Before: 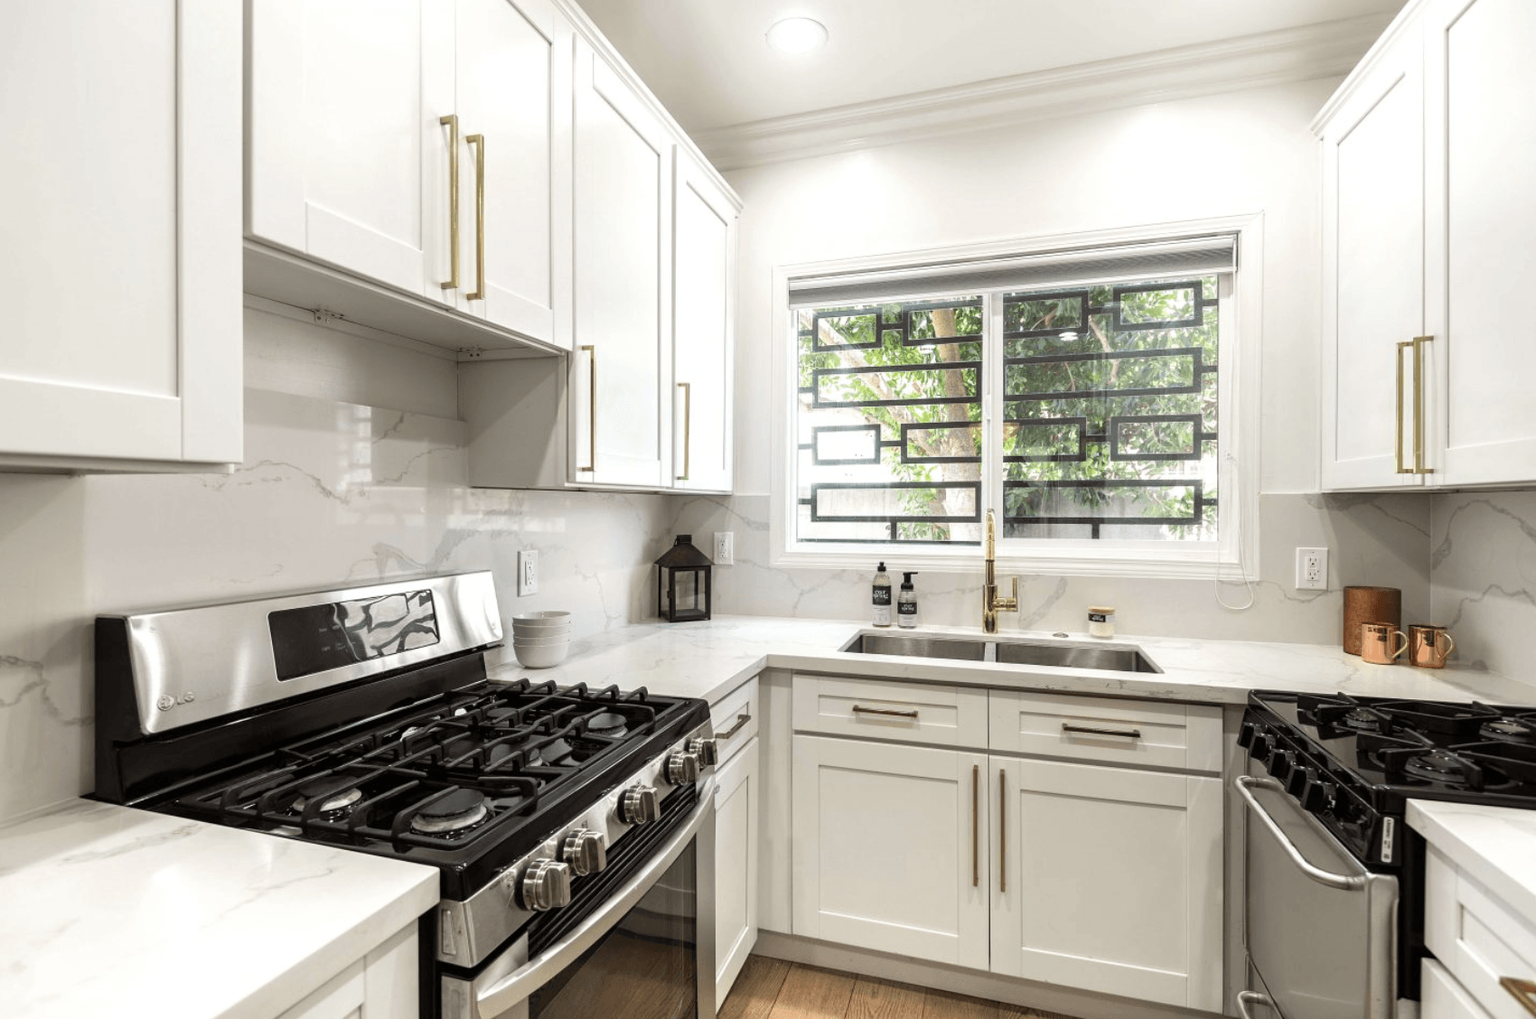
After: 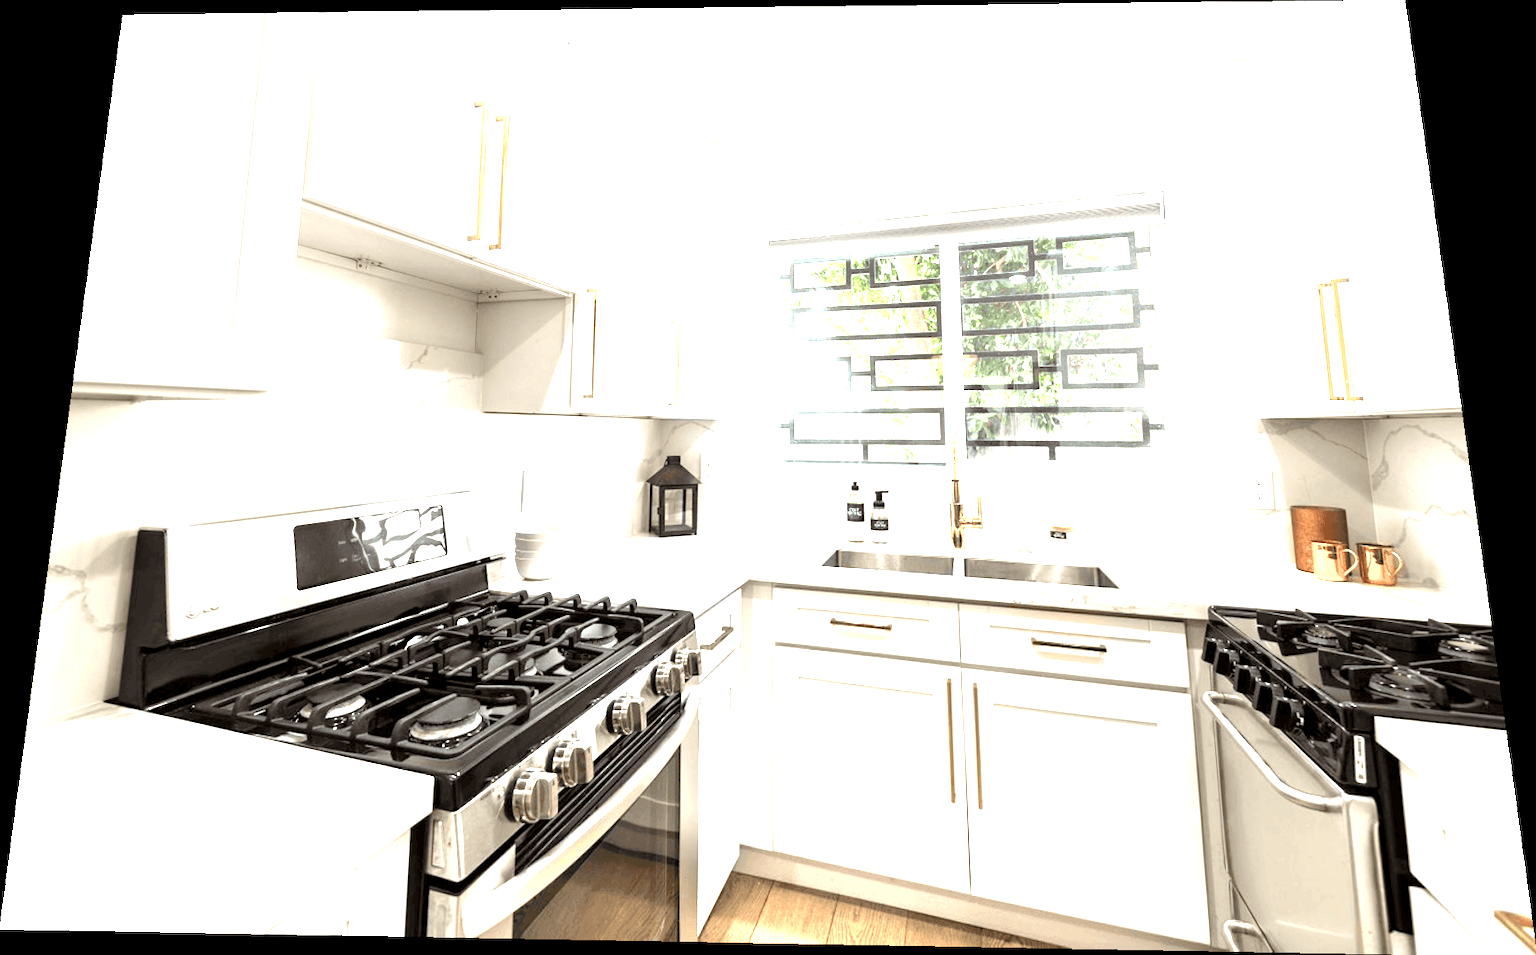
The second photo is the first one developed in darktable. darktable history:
rotate and perspective: rotation 0.128°, lens shift (vertical) -0.181, lens shift (horizontal) -0.044, shear 0.001, automatic cropping off
exposure: black level correction 0.001, exposure 1.84 EV, compensate highlight preservation false
